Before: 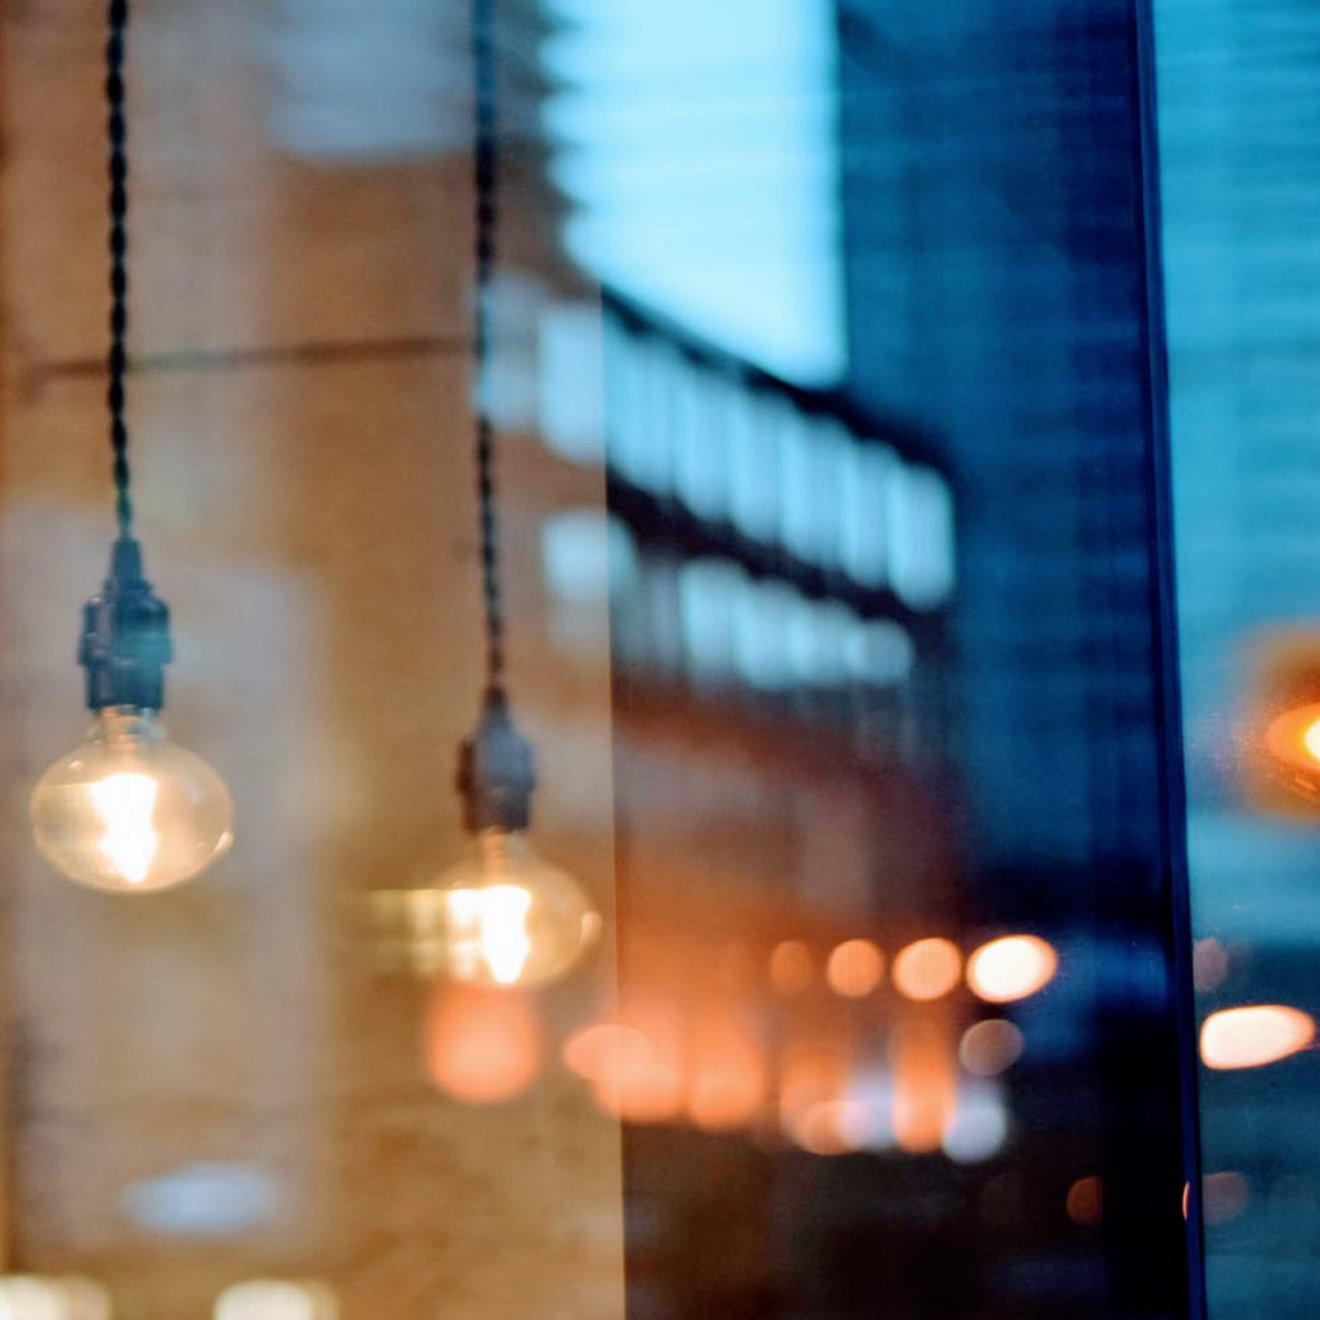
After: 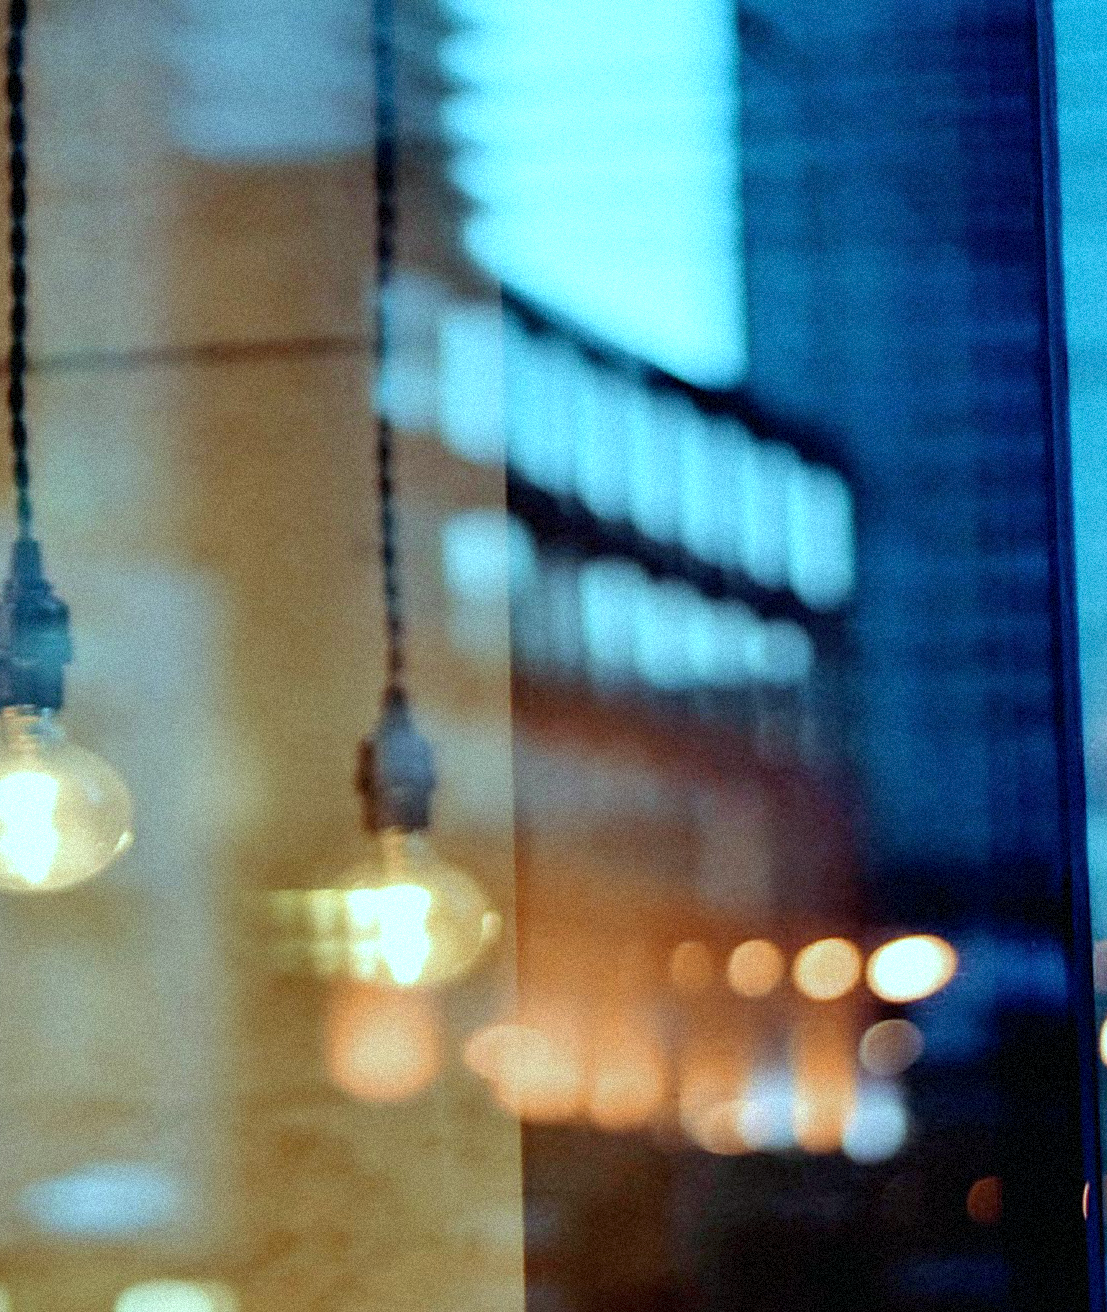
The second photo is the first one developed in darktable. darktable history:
color balance: mode lift, gamma, gain (sRGB), lift [0.997, 0.979, 1.021, 1.011], gamma [1, 1.084, 0.916, 0.998], gain [1, 0.87, 1.13, 1.101], contrast 4.55%, contrast fulcrum 38.24%, output saturation 104.09%
grain: coarseness 9.38 ISO, strength 34.99%, mid-tones bias 0%
sharpen: on, module defaults
crop: left 7.598%, right 7.873%
